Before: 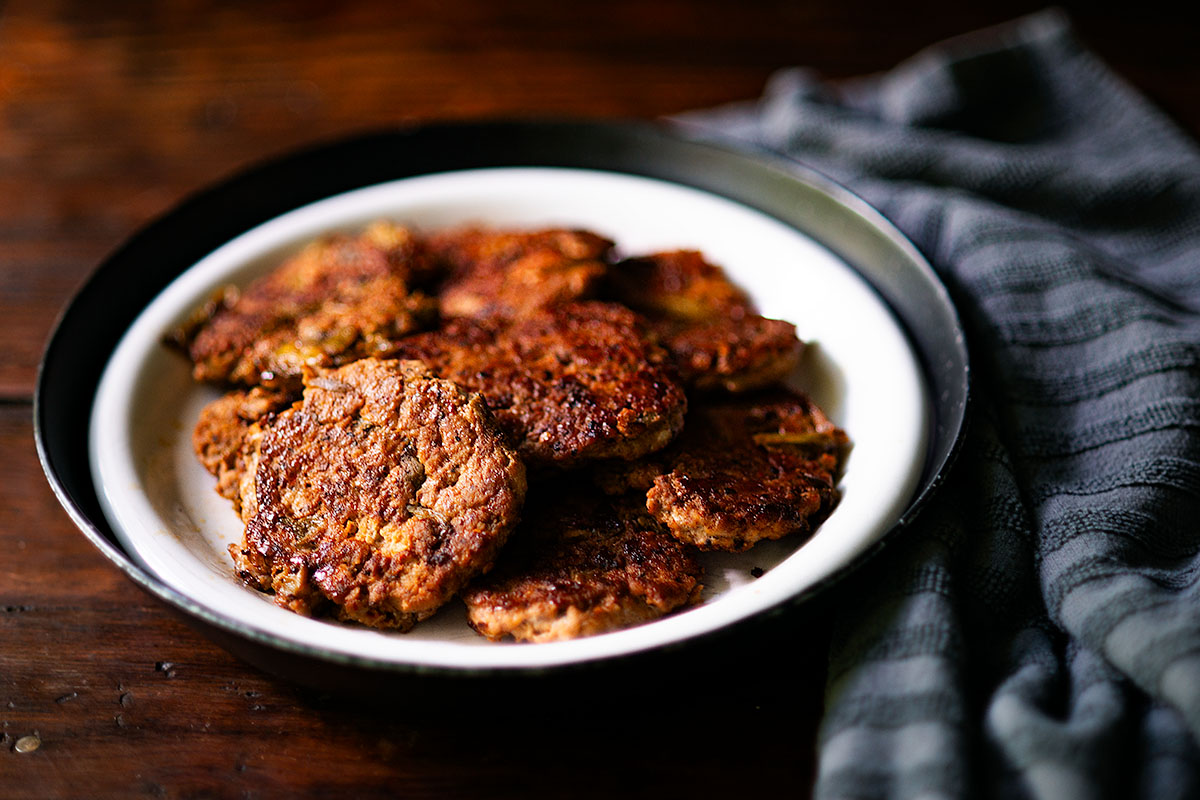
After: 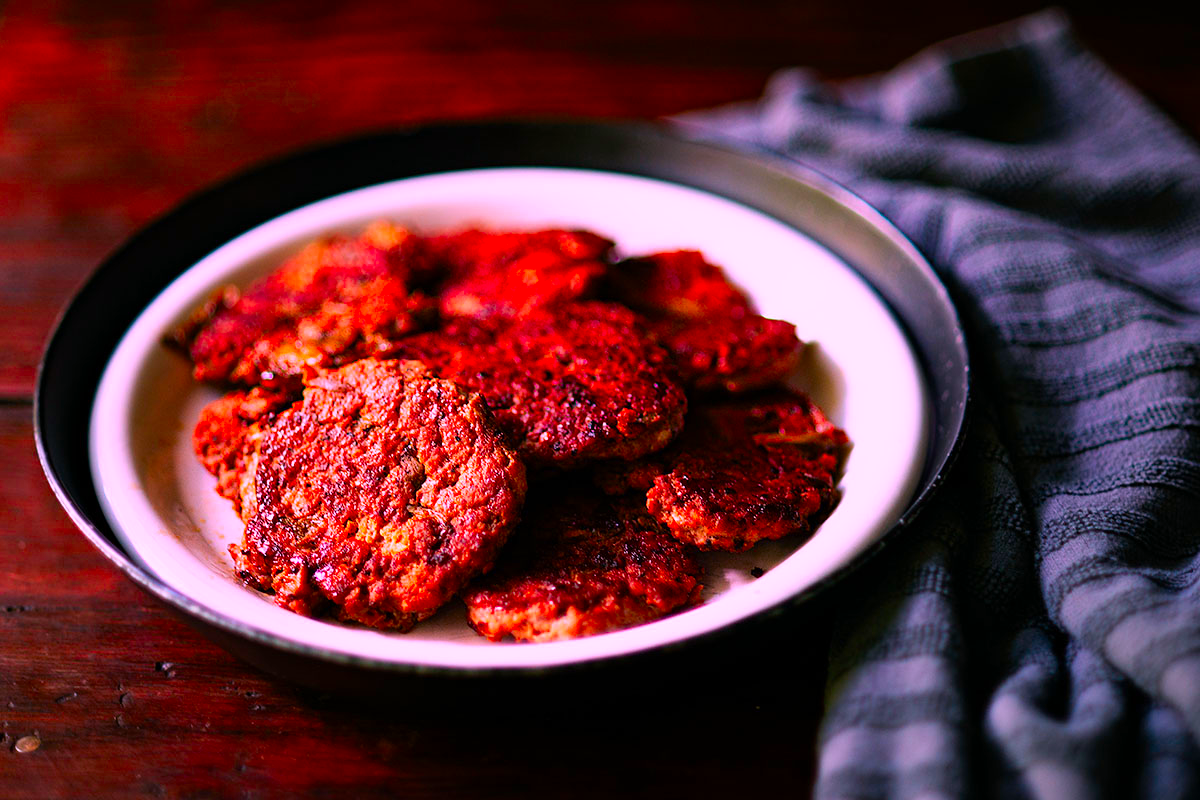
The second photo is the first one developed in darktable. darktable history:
color correction: highlights a* 19.51, highlights b* -11.53, saturation 1.69
